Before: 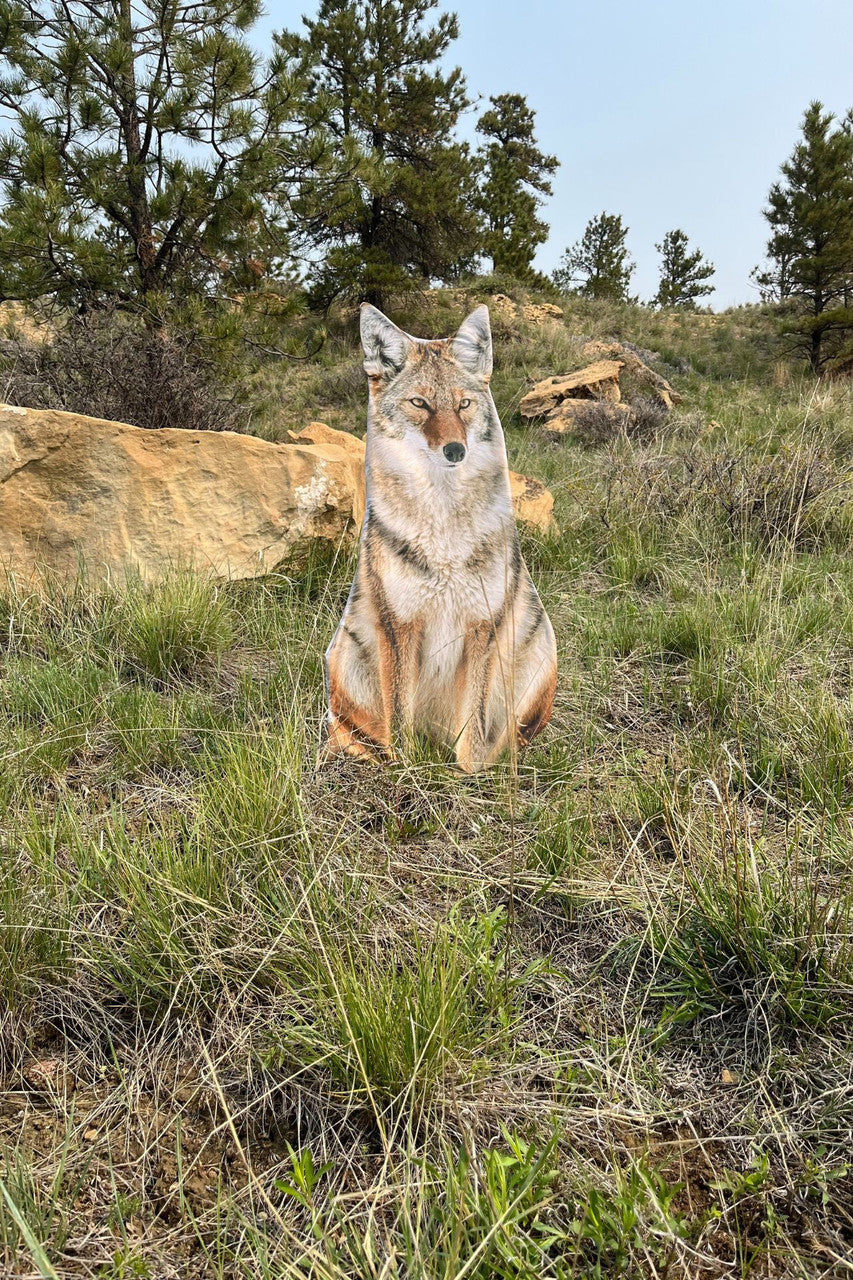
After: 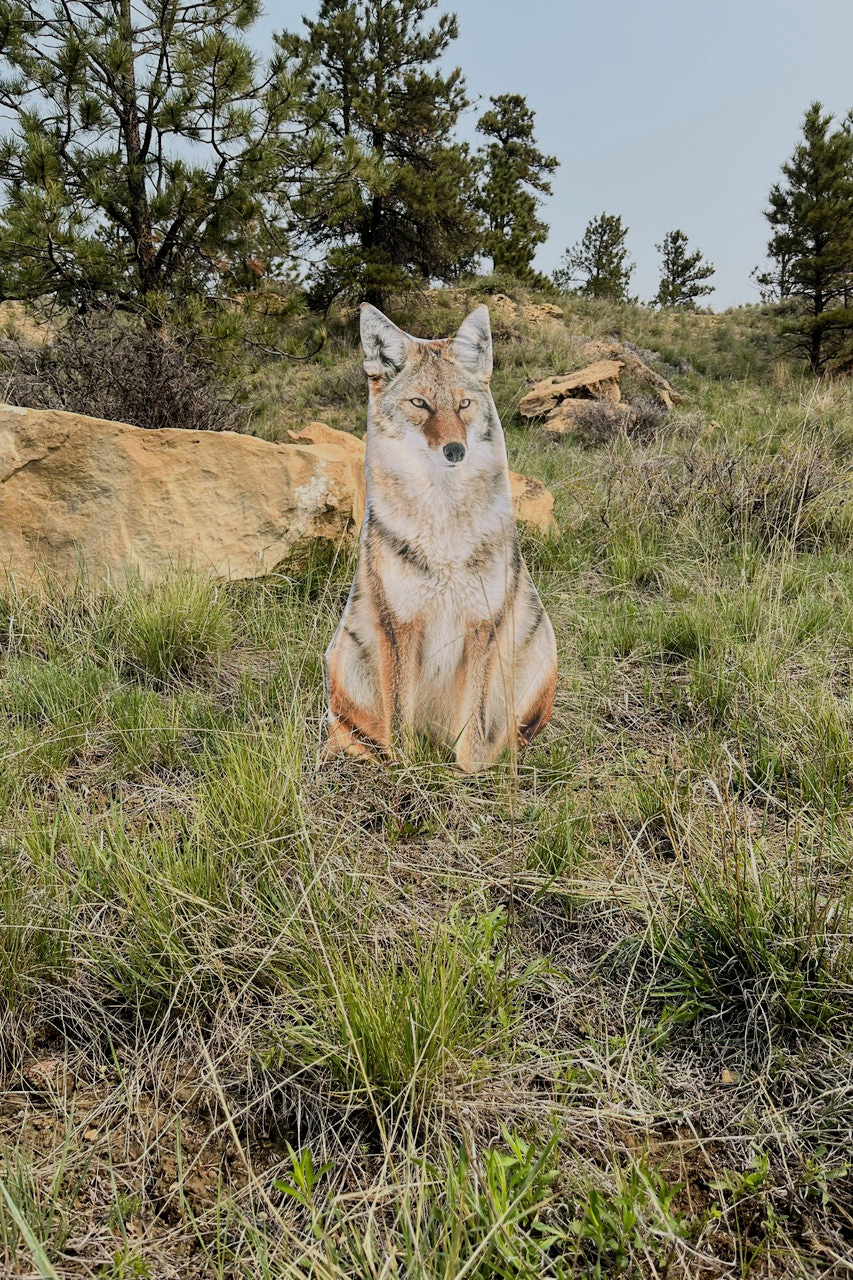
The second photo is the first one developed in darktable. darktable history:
filmic rgb: black relative exposure -7.65 EV, white relative exposure 4.56 EV, hardness 3.61, iterations of high-quality reconstruction 10
